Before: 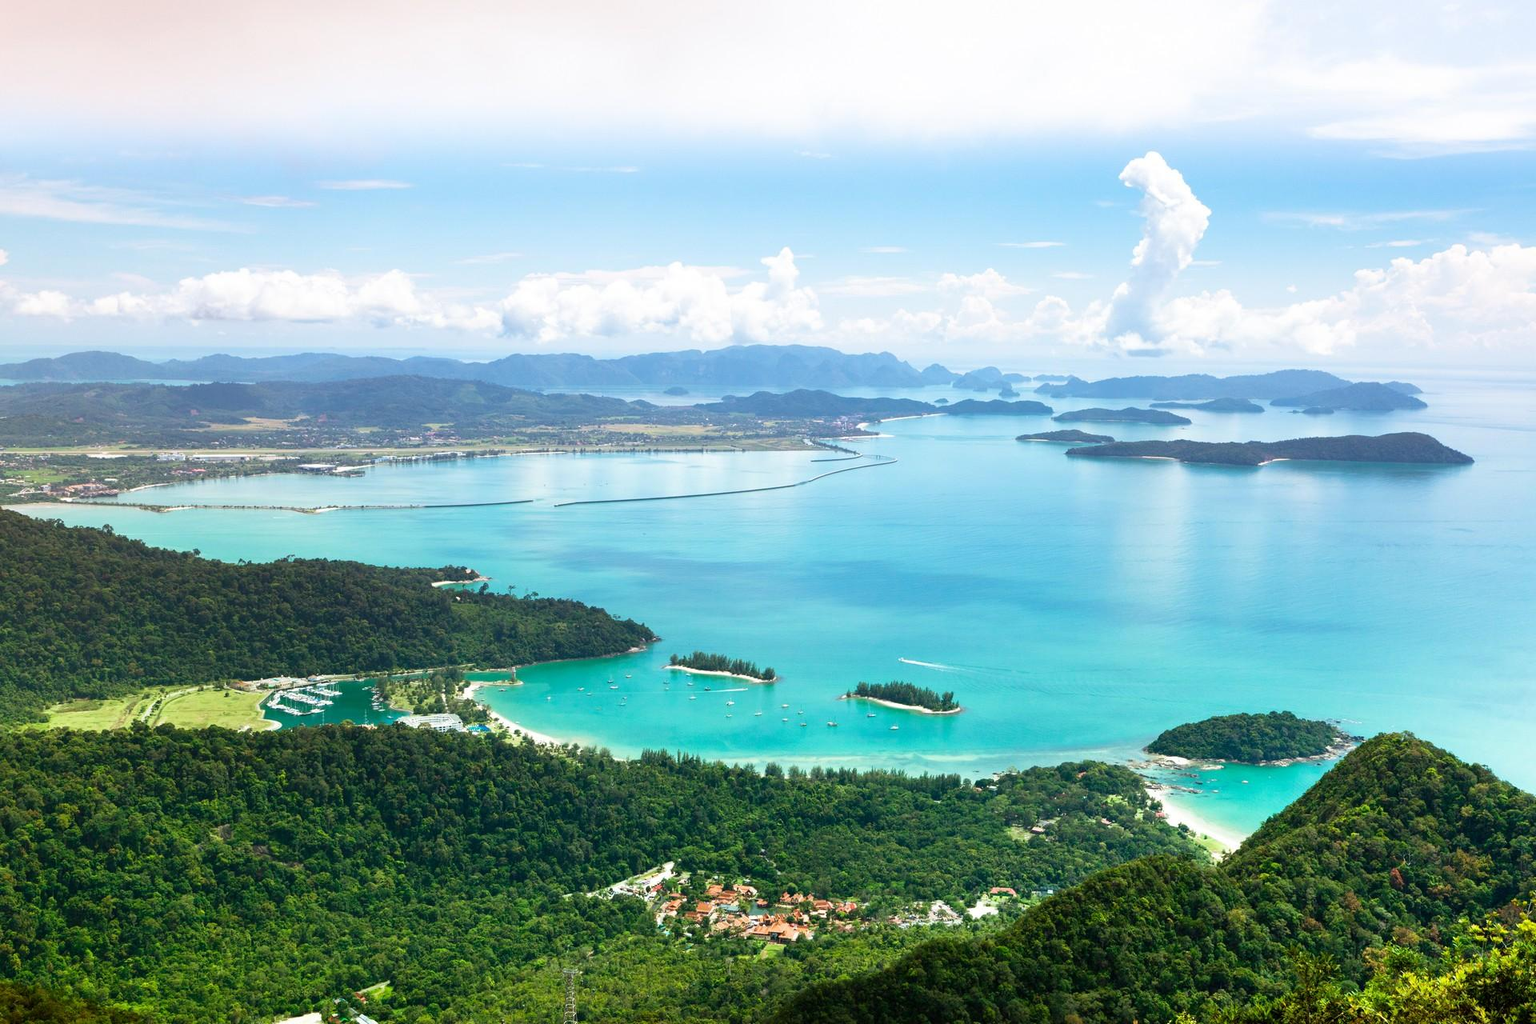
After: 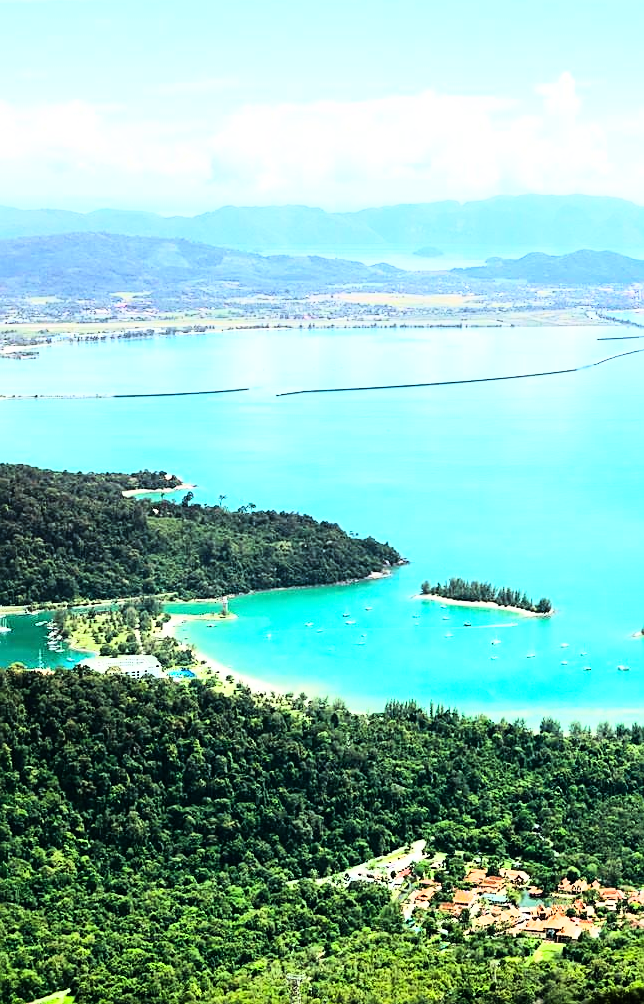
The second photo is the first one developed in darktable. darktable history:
rgb curve: curves: ch0 [(0, 0) (0.21, 0.15) (0.24, 0.21) (0.5, 0.75) (0.75, 0.96) (0.89, 0.99) (1, 1)]; ch1 [(0, 0.02) (0.21, 0.13) (0.25, 0.2) (0.5, 0.67) (0.75, 0.9) (0.89, 0.97) (1, 1)]; ch2 [(0, 0.02) (0.21, 0.13) (0.25, 0.2) (0.5, 0.67) (0.75, 0.9) (0.89, 0.97) (1, 1)], compensate middle gray true
sharpen: on, module defaults
crop and rotate: left 21.77%, top 18.528%, right 44.676%, bottom 2.997%
